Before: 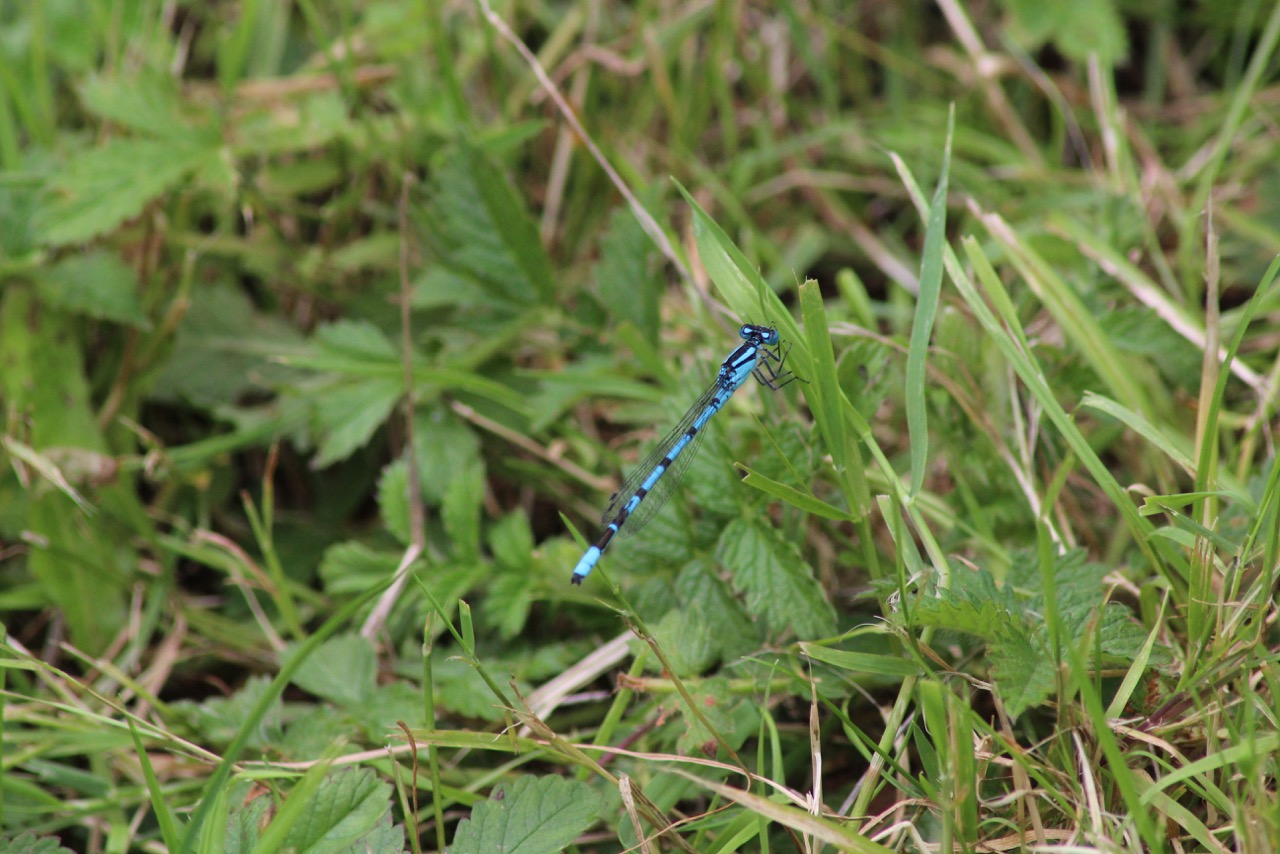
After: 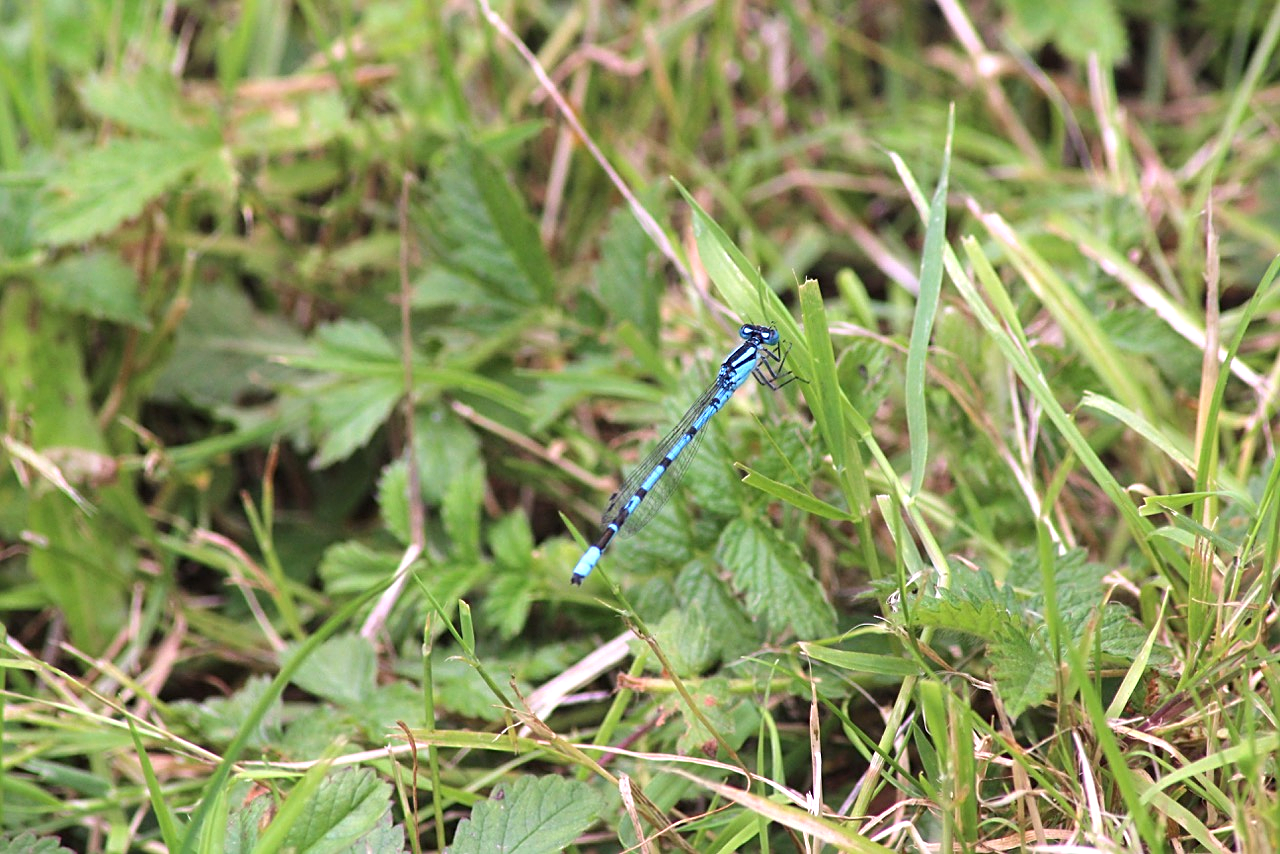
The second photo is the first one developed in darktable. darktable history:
rotate and perspective: automatic cropping original format, crop left 0, crop top 0
sharpen: on, module defaults
exposure: black level correction 0, exposure 0.7 EV, compensate exposure bias true, compensate highlight preservation false
white balance: red 1.066, blue 1.119
